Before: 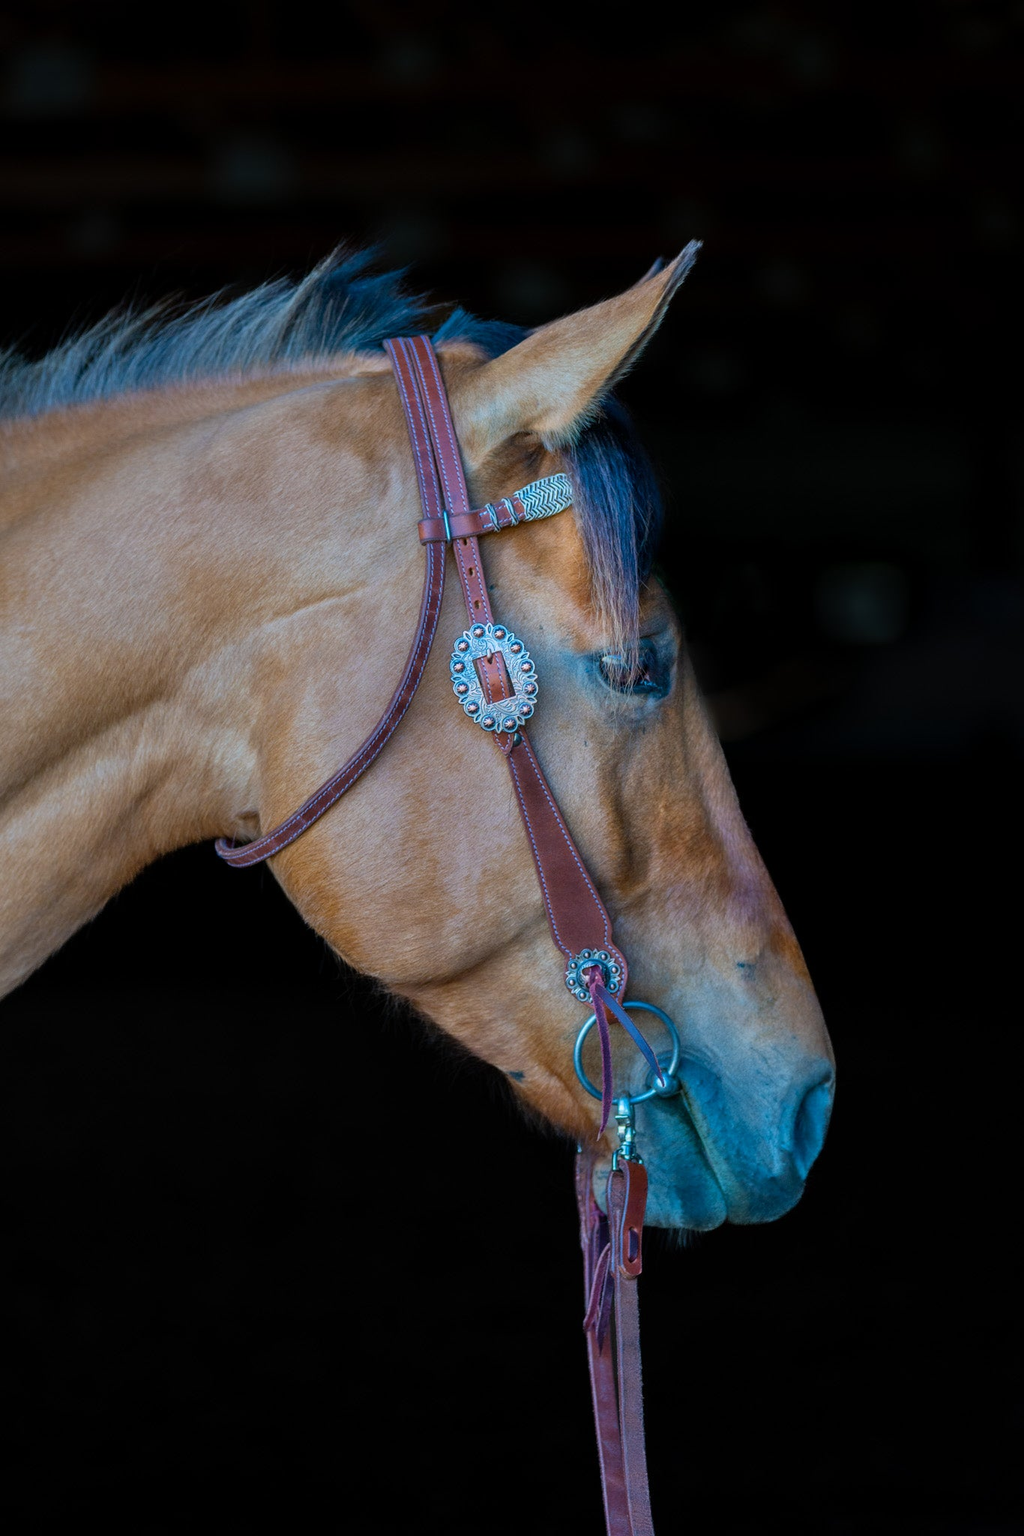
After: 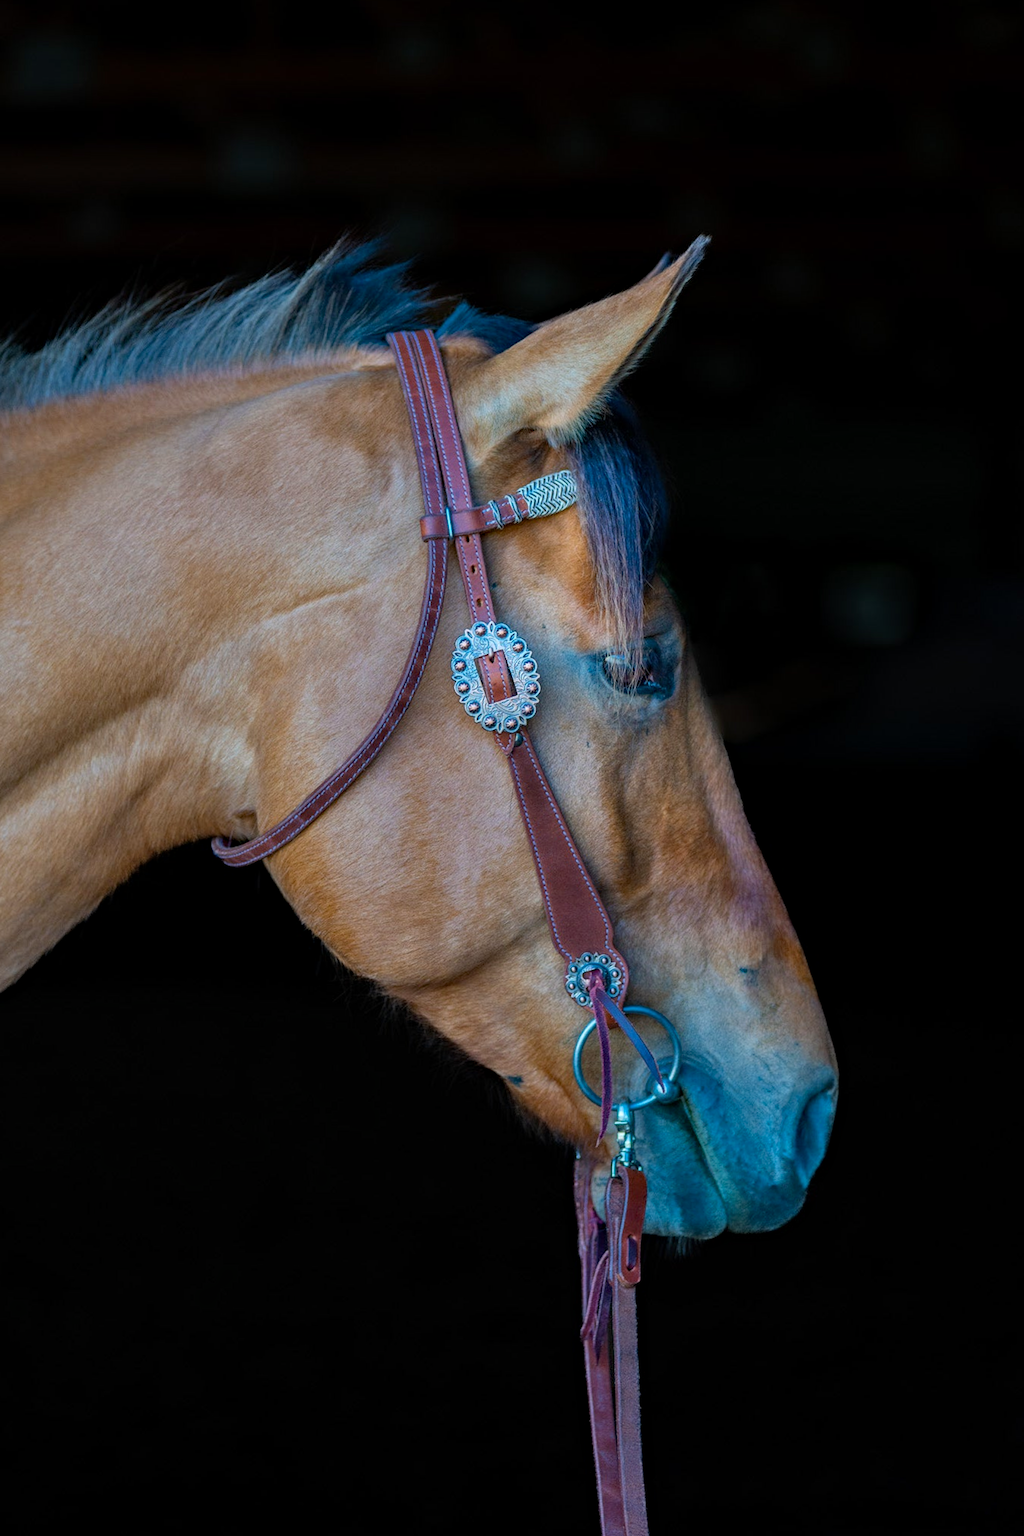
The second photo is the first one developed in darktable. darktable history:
crop and rotate: angle -0.5°
white balance: red 1.009, blue 0.985
haze removal: compatibility mode true, adaptive false
